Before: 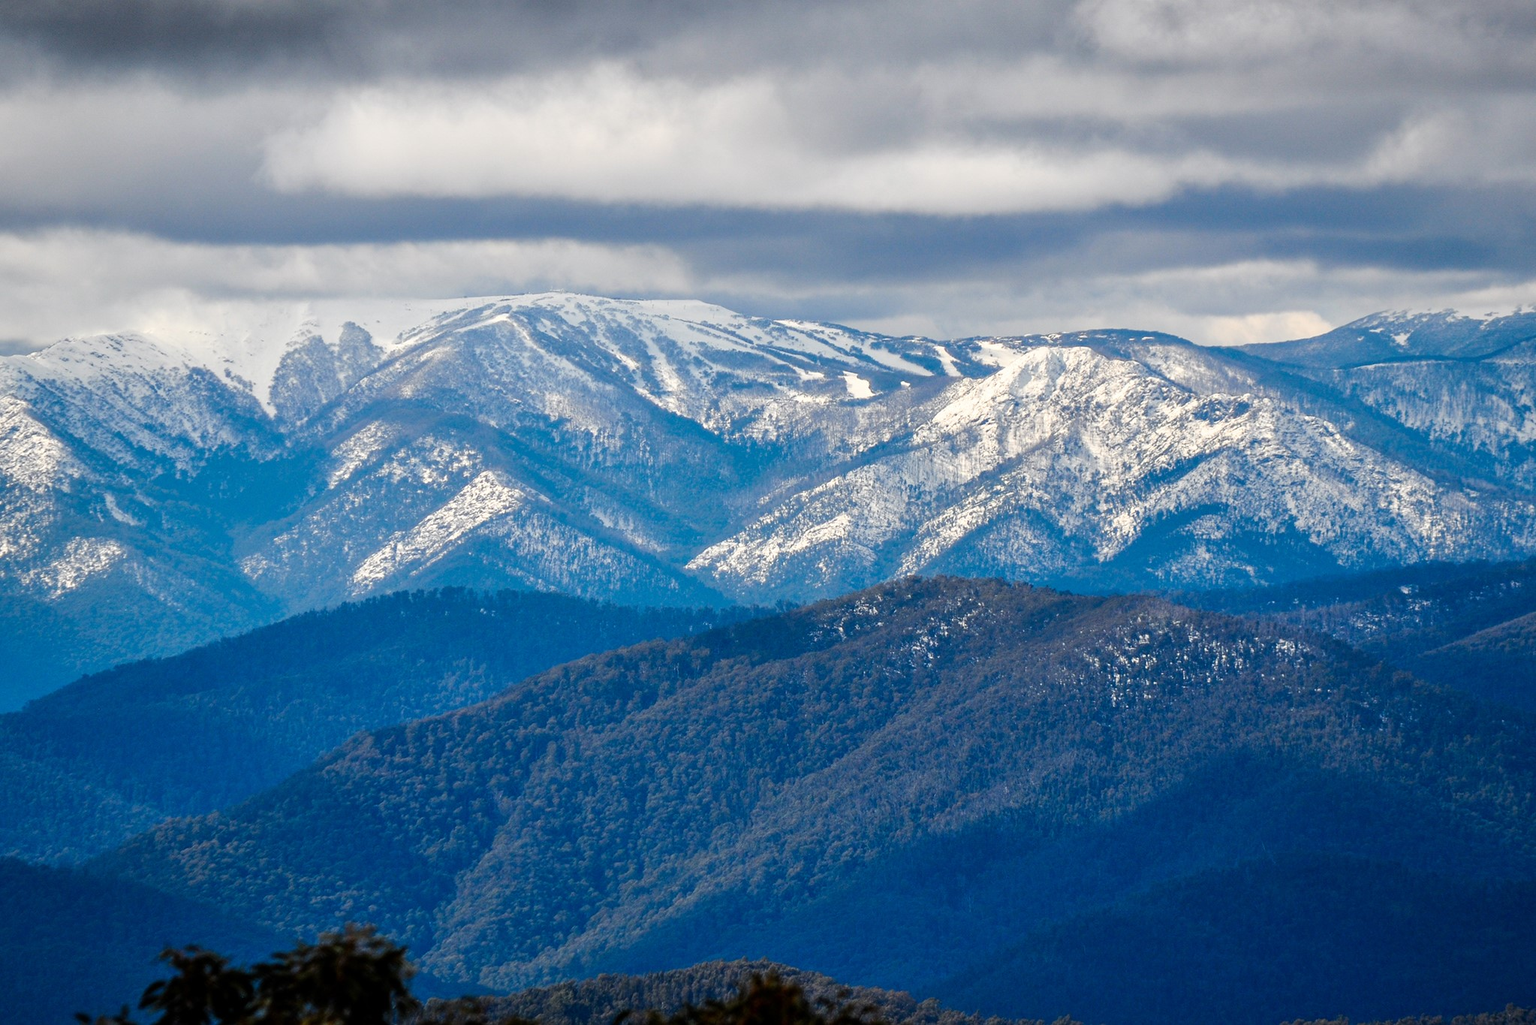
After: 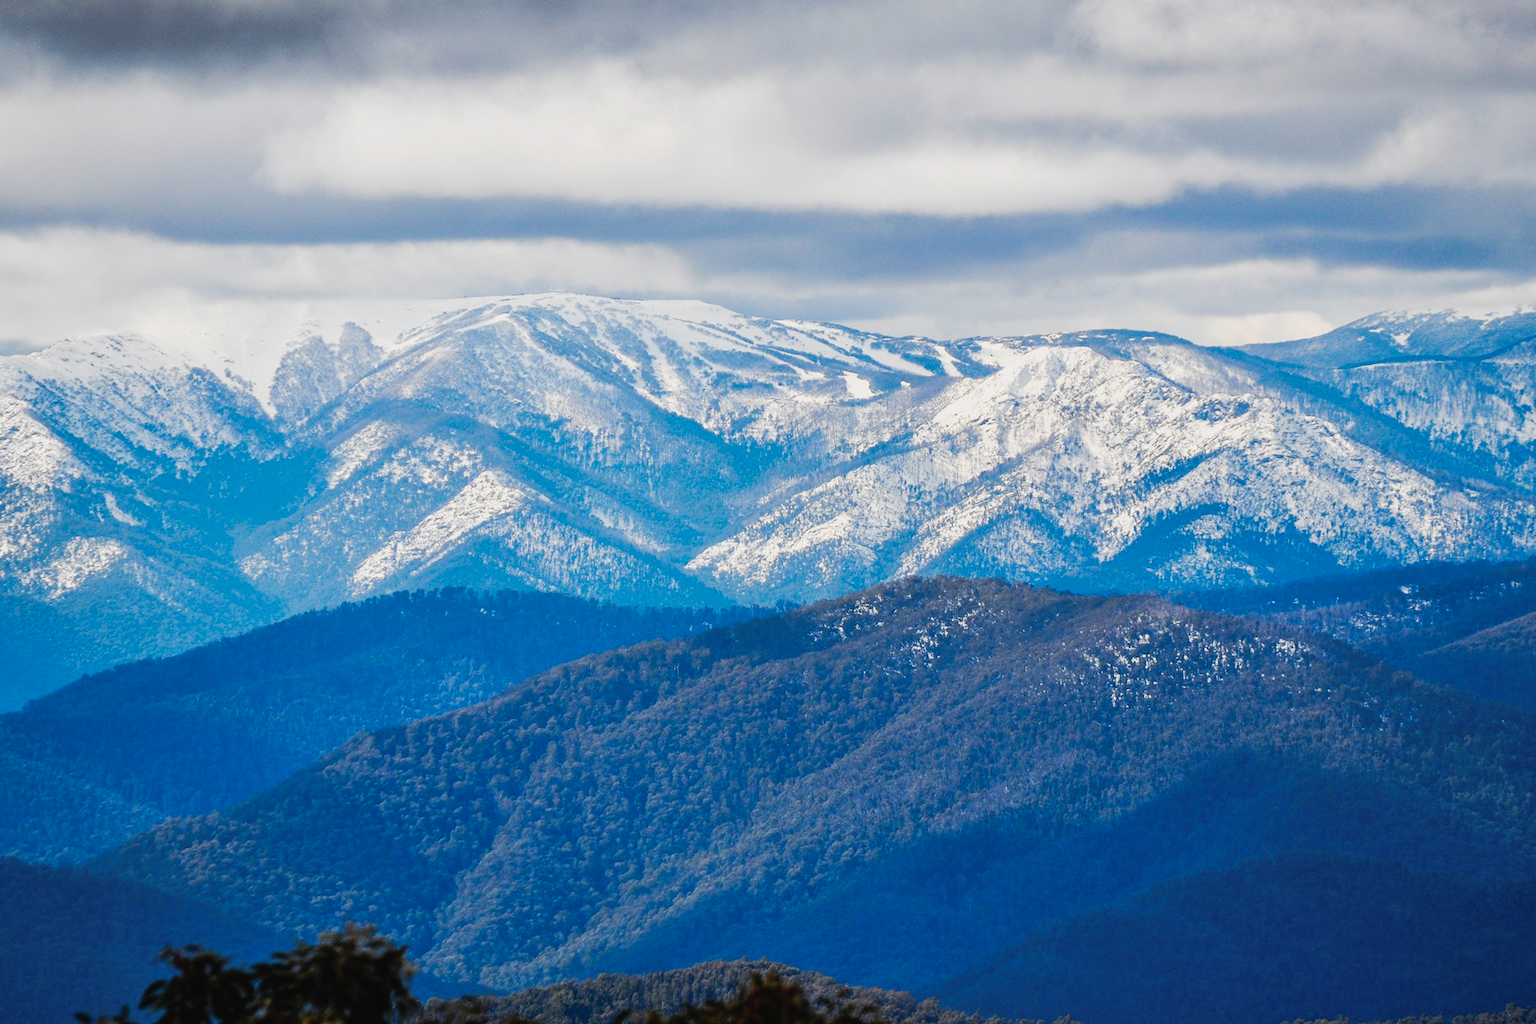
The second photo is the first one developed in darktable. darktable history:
tone curve: curves: ch0 [(0, 0.026) (0.181, 0.223) (0.405, 0.46) (0.456, 0.528) (0.634, 0.728) (0.877, 0.89) (0.984, 0.935)]; ch1 [(0, 0) (0.443, 0.43) (0.492, 0.488) (0.566, 0.579) (0.595, 0.625) (0.65, 0.657) (0.696, 0.725) (1, 1)]; ch2 [(0, 0) (0.33, 0.301) (0.421, 0.443) (0.447, 0.489) (0.495, 0.494) (0.537, 0.57) (0.586, 0.591) (0.663, 0.686) (1, 1)], preserve colors none
